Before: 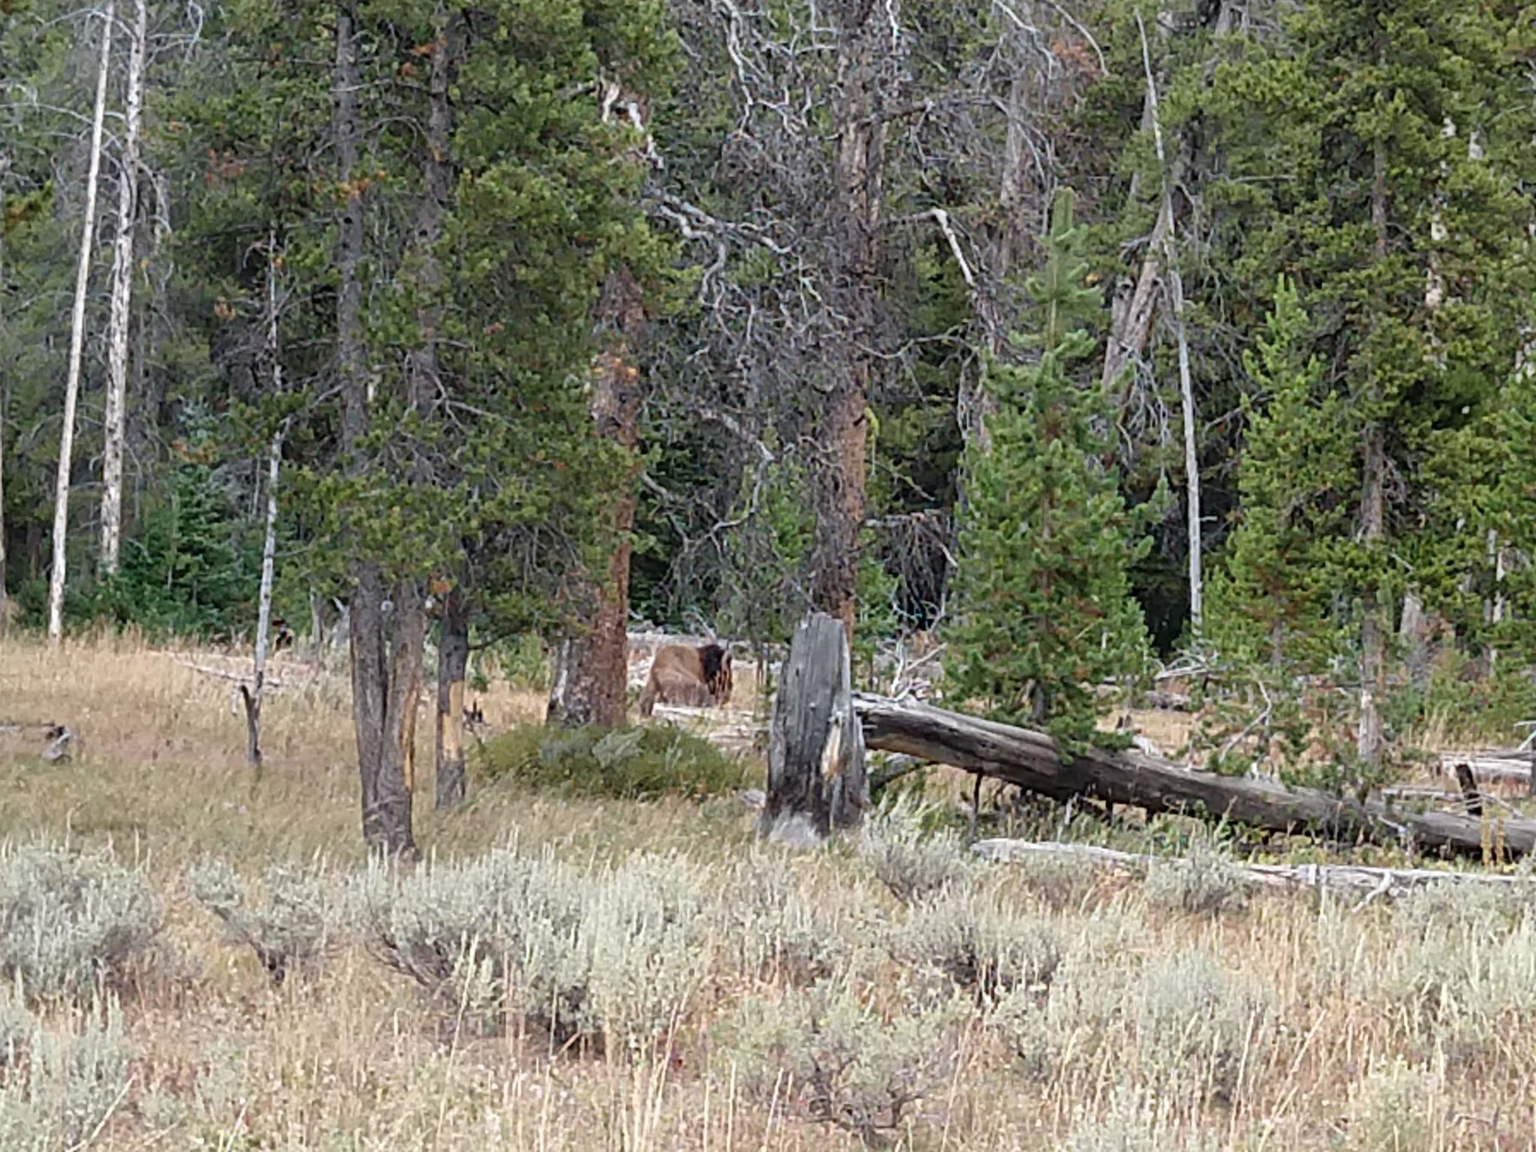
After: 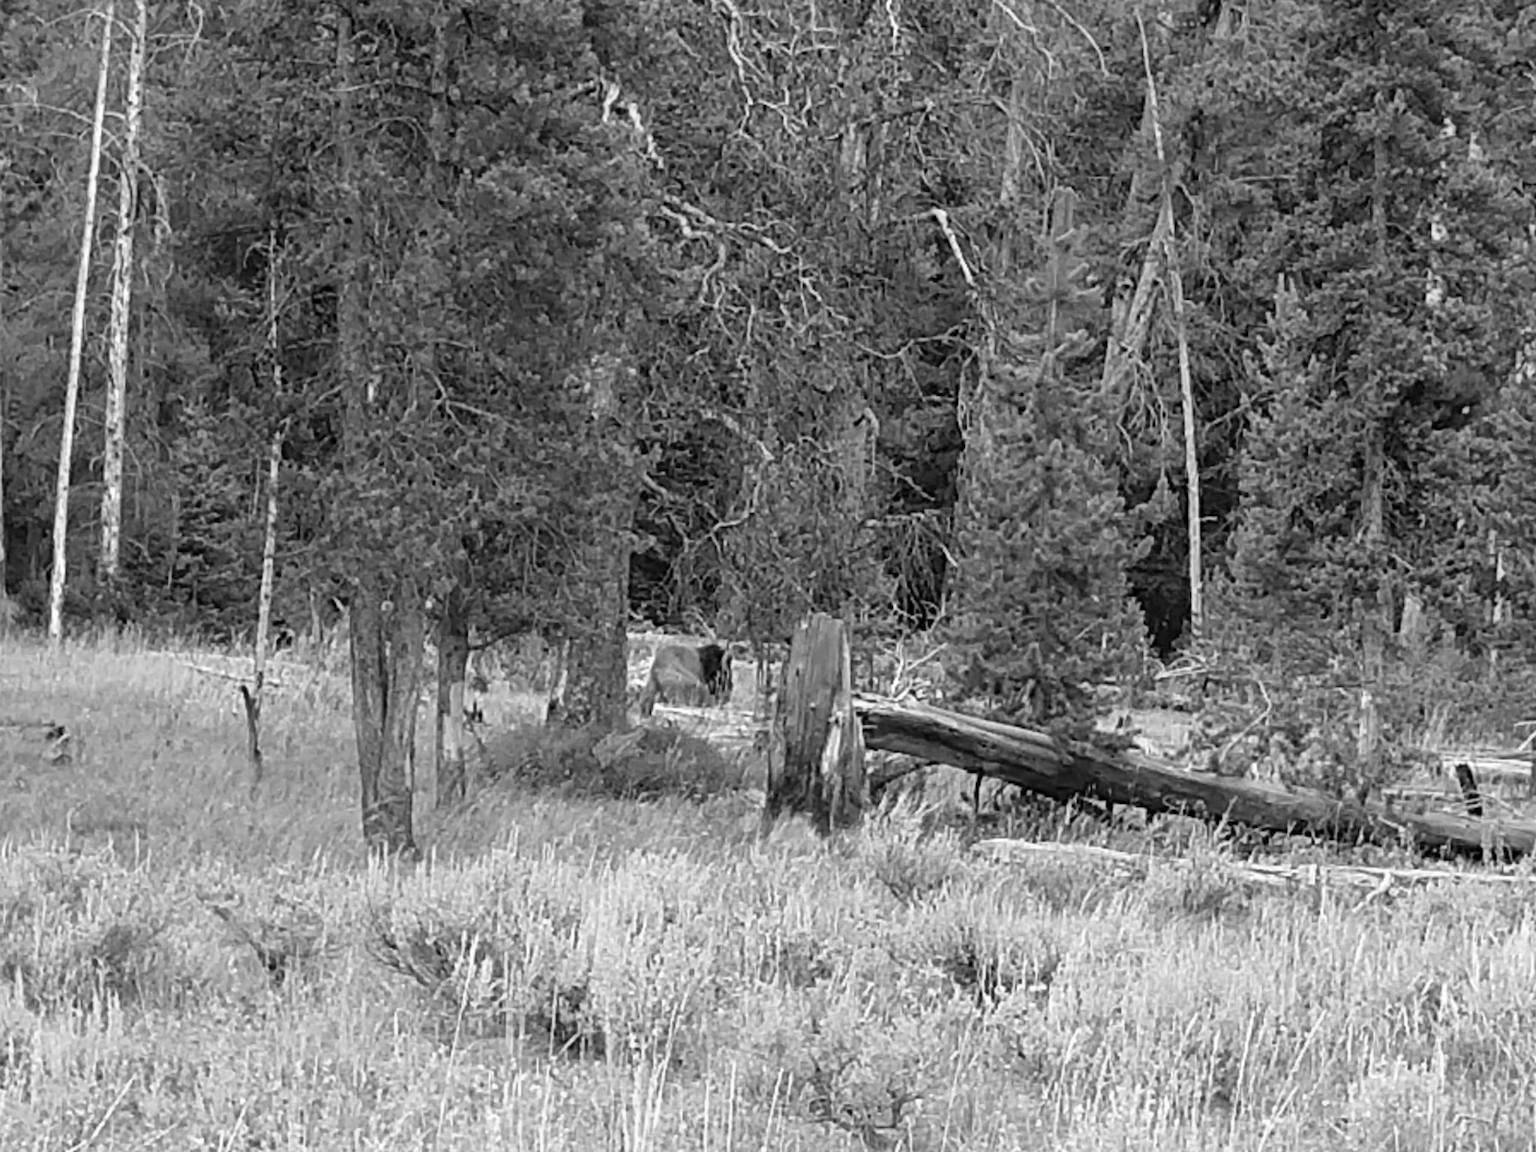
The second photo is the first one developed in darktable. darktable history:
monochrome: on, module defaults
levels: levels [0, 0.499, 1]
